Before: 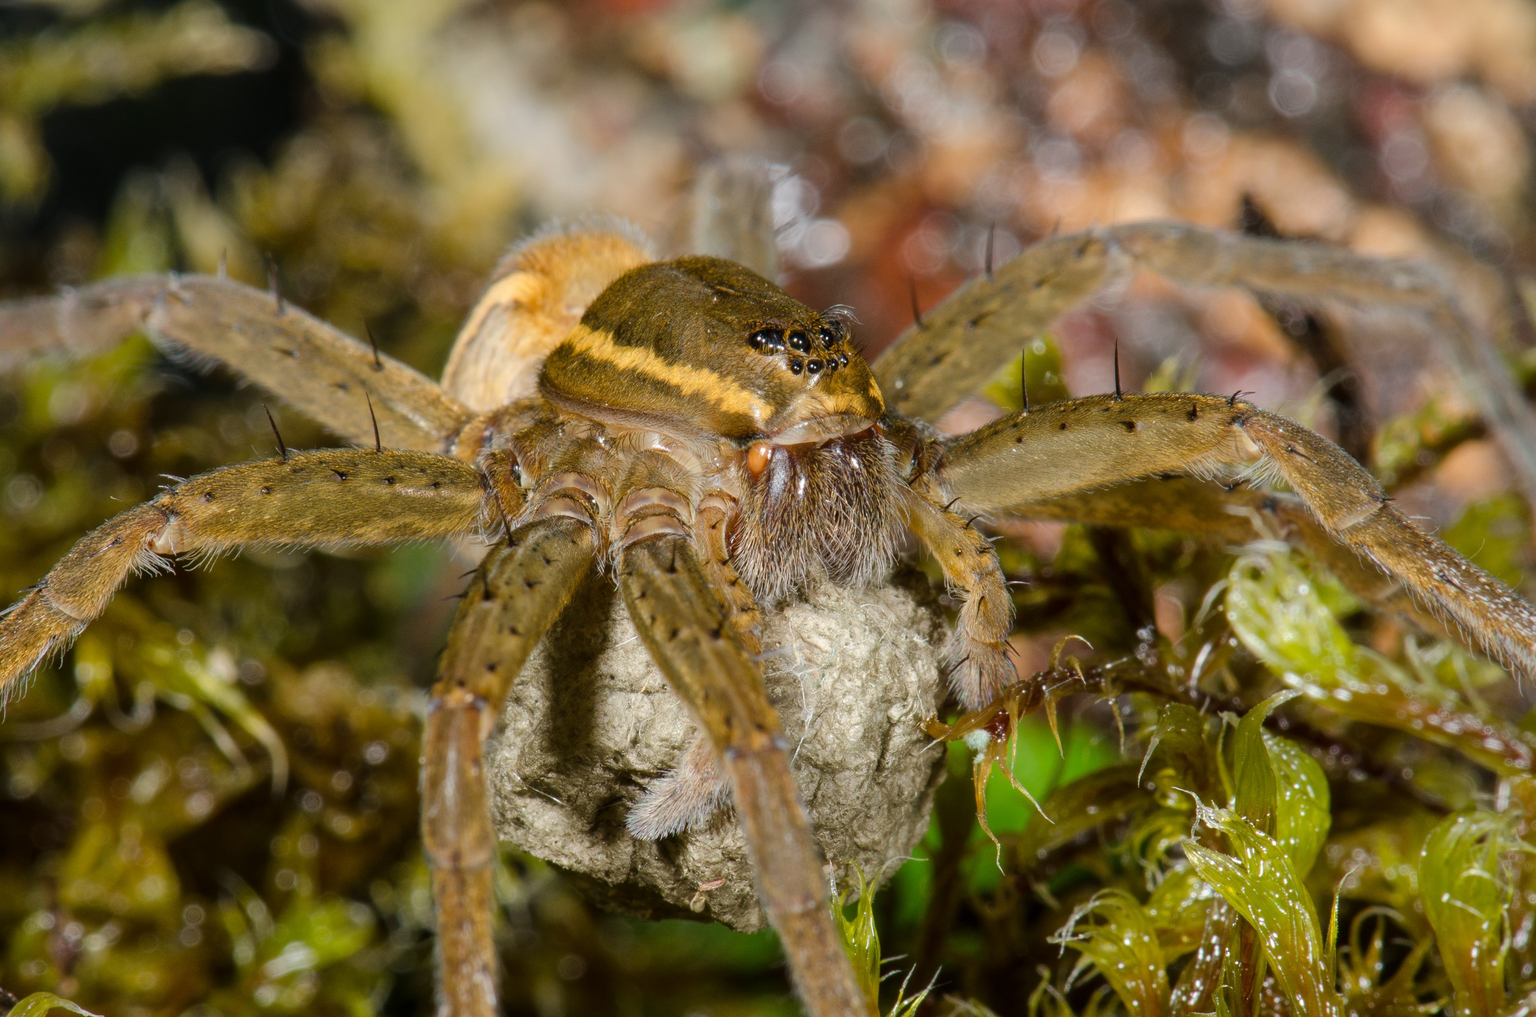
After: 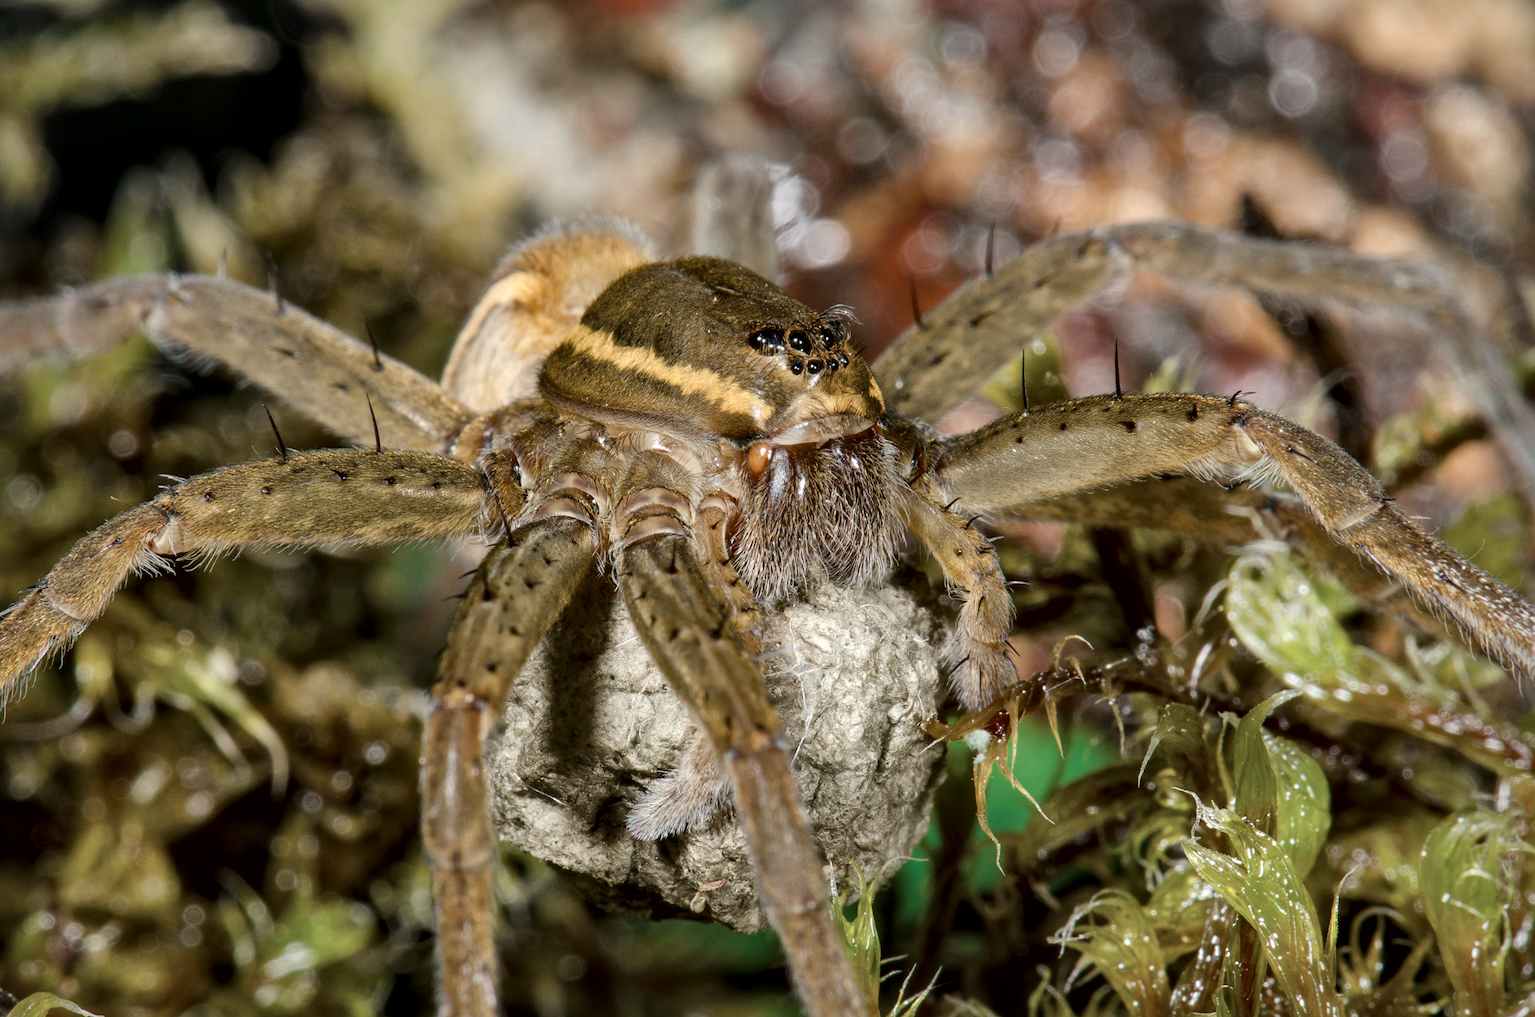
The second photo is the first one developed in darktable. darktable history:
color zones: curves: ch0 [(0, 0.5) (0.125, 0.4) (0.25, 0.5) (0.375, 0.4) (0.5, 0.4) (0.625, 0.35) (0.75, 0.35) (0.875, 0.5)]; ch1 [(0, 0.35) (0.125, 0.45) (0.25, 0.35) (0.375, 0.35) (0.5, 0.35) (0.625, 0.35) (0.75, 0.45) (0.875, 0.35)]; ch2 [(0, 0.6) (0.125, 0.5) (0.25, 0.5) (0.375, 0.6) (0.5, 0.6) (0.625, 0.5) (0.75, 0.5) (0.875, 0.5)]
local contrast: mode bilateral grid, contrast 25, coarseness 60, detail 150%, midtone range 0.2
